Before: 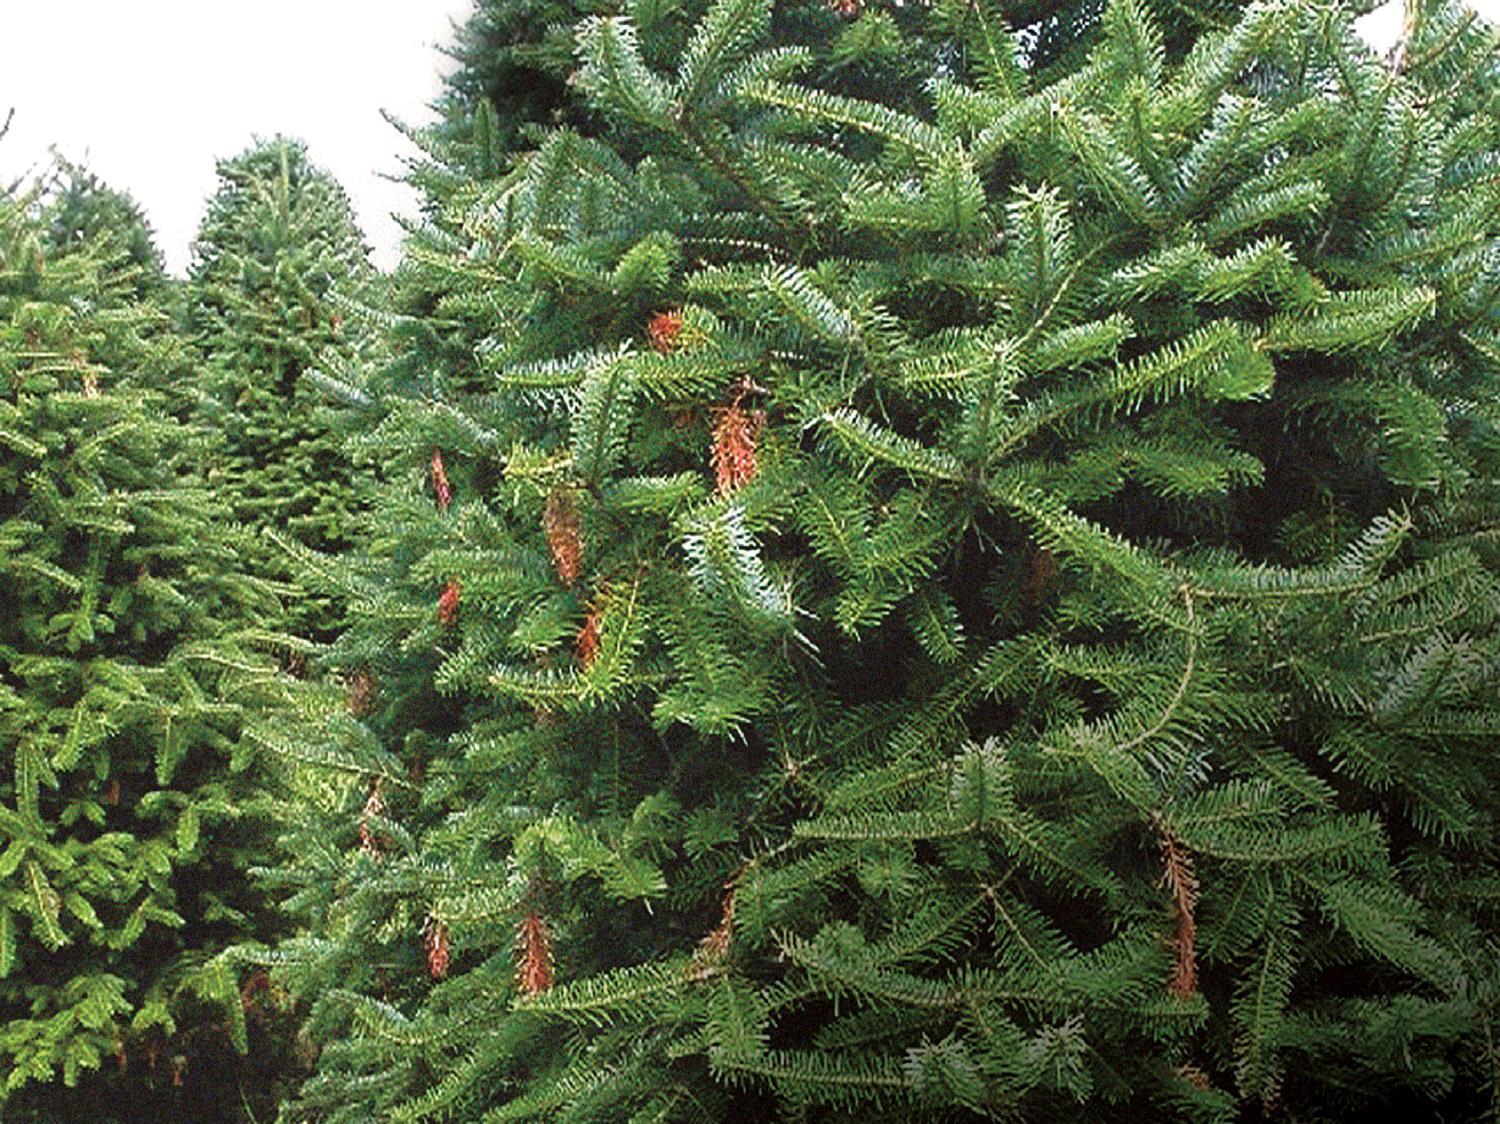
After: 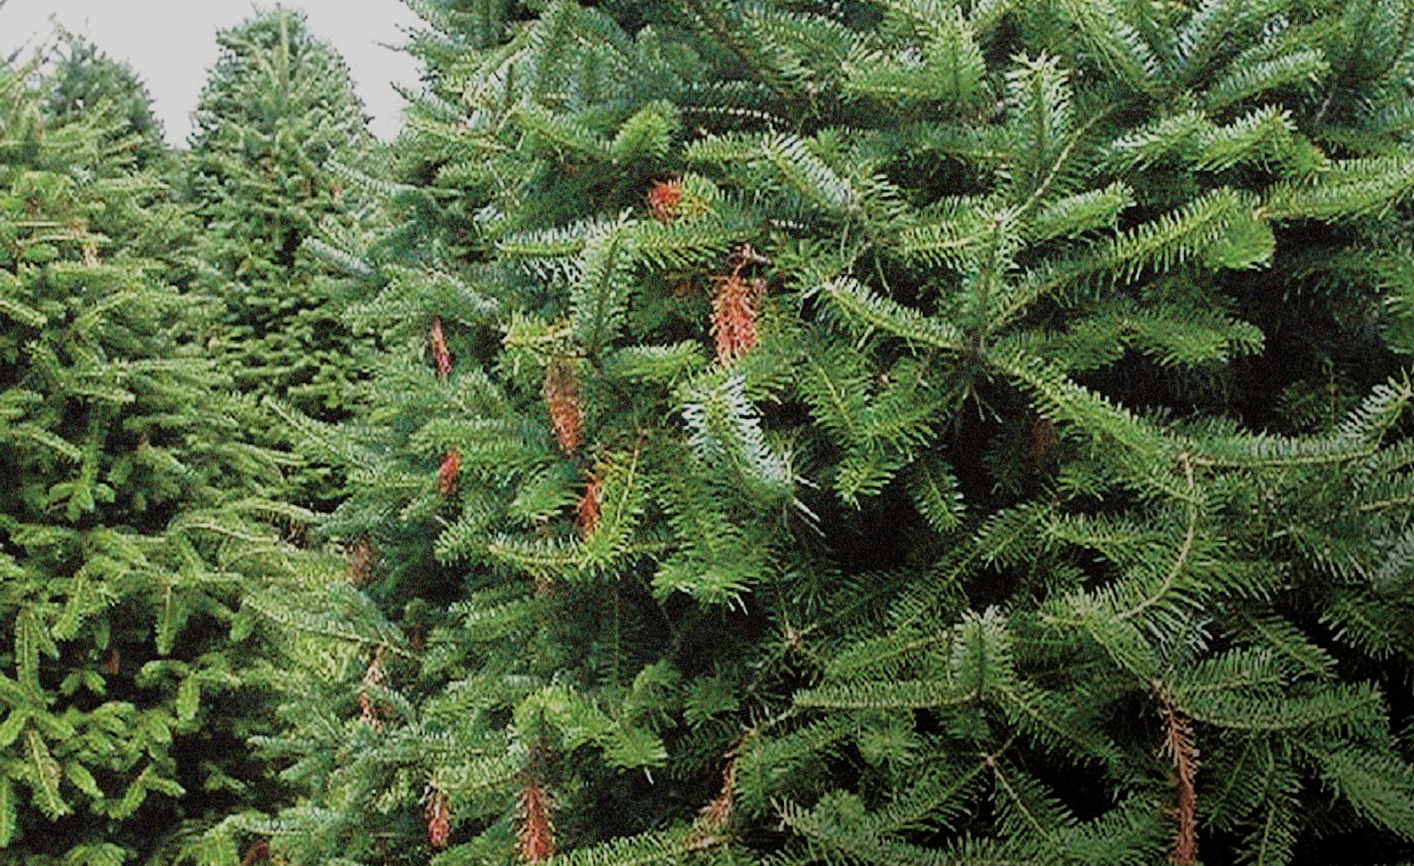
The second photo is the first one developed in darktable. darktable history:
crop and rotate: angle 0.03°, top 11.643%, right 5.651%, bottom 11.189%
filmic rgb: black relative exposure -7.65 EV, white relative exposure 4.56 EV, hardness 3.61
